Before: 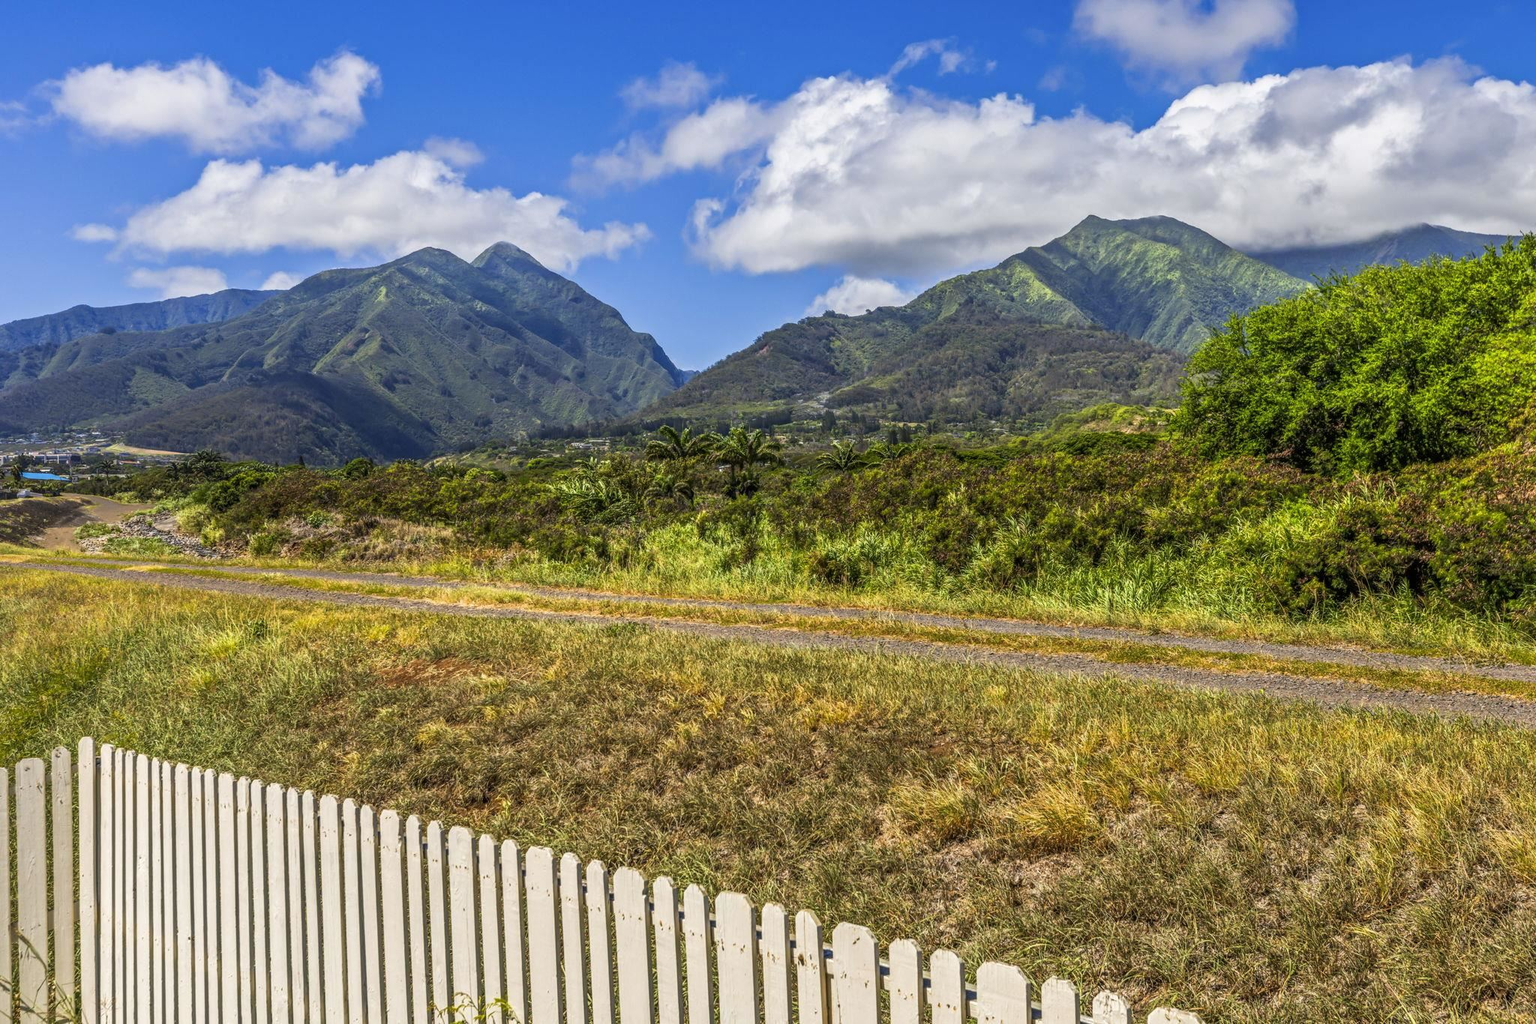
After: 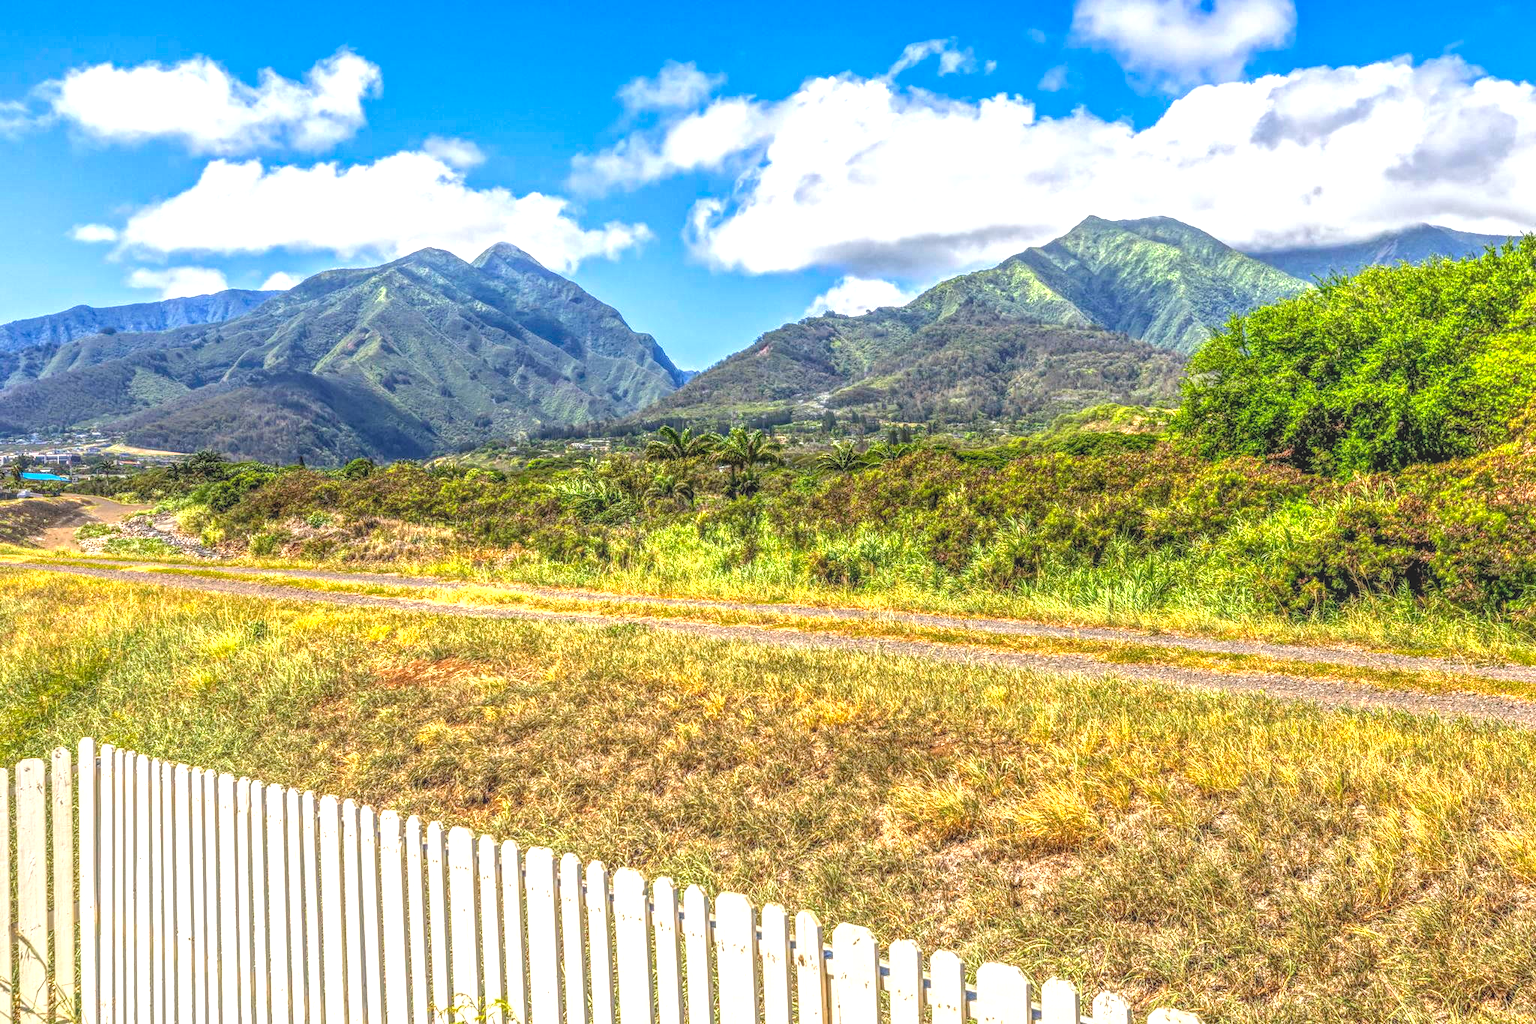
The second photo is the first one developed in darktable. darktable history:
local contrast: highlights 66%, shadows 33%, detail 166%, midtone range 0.2
exposure: exposure 0.95 EV, compensate highlight preservation false
